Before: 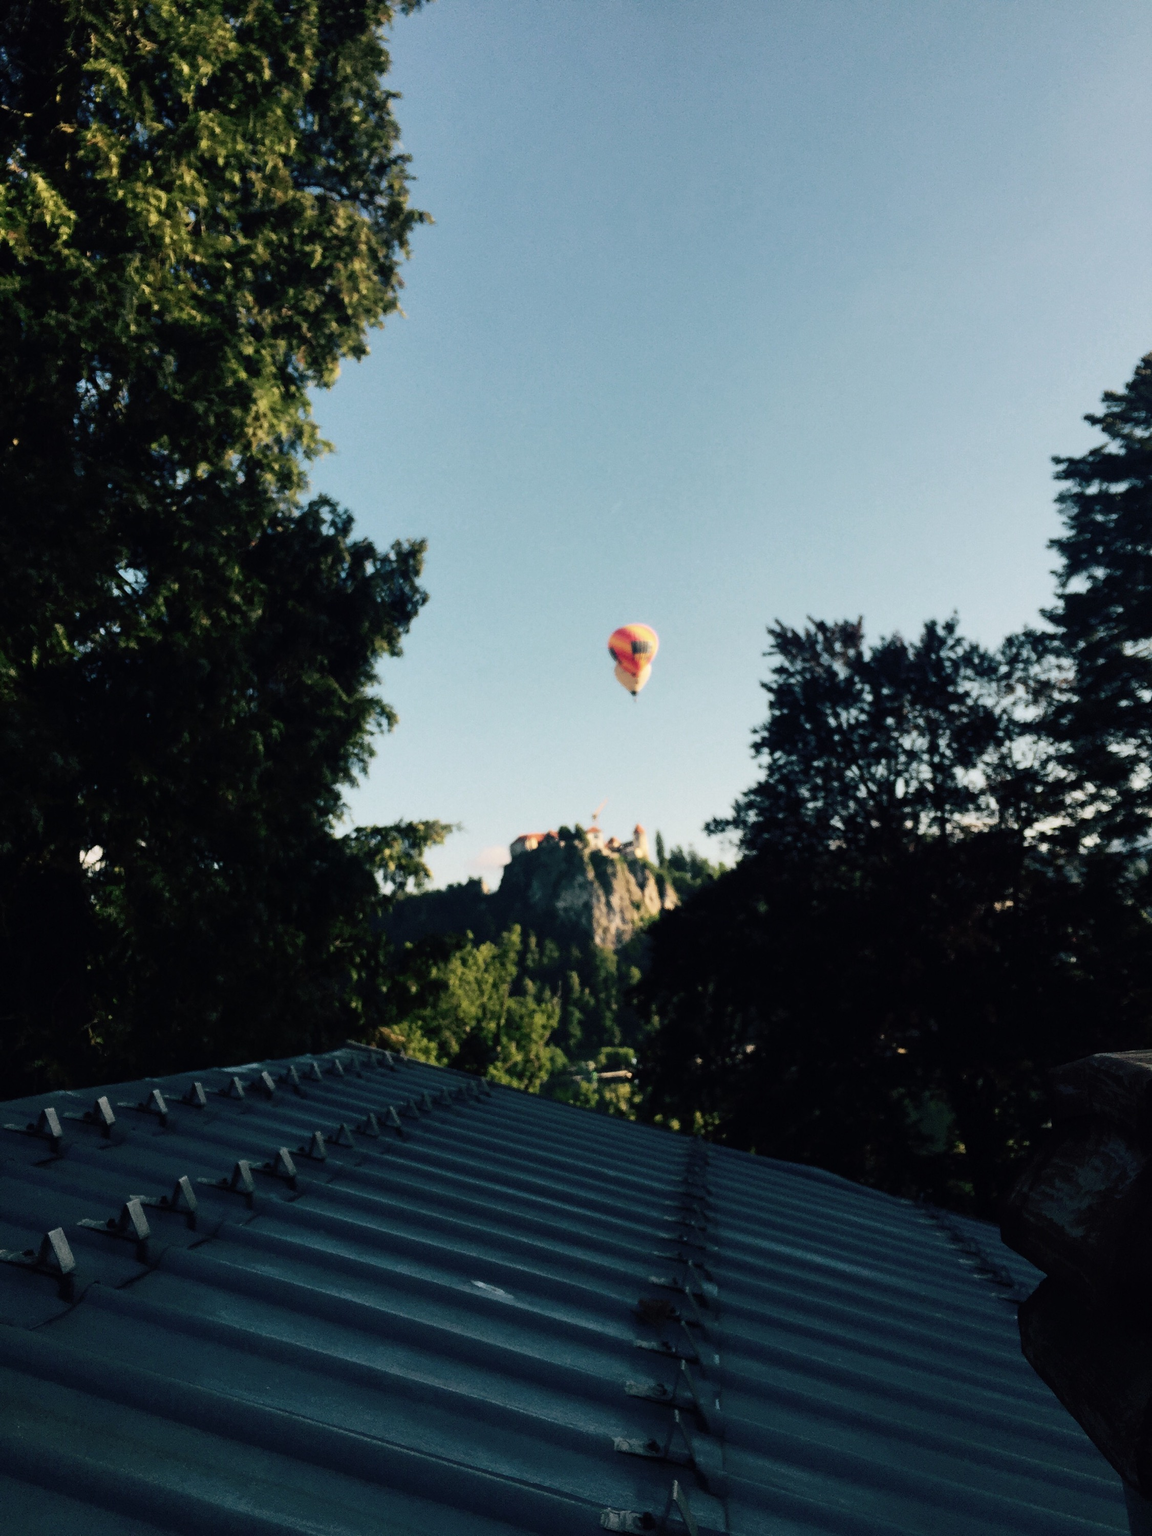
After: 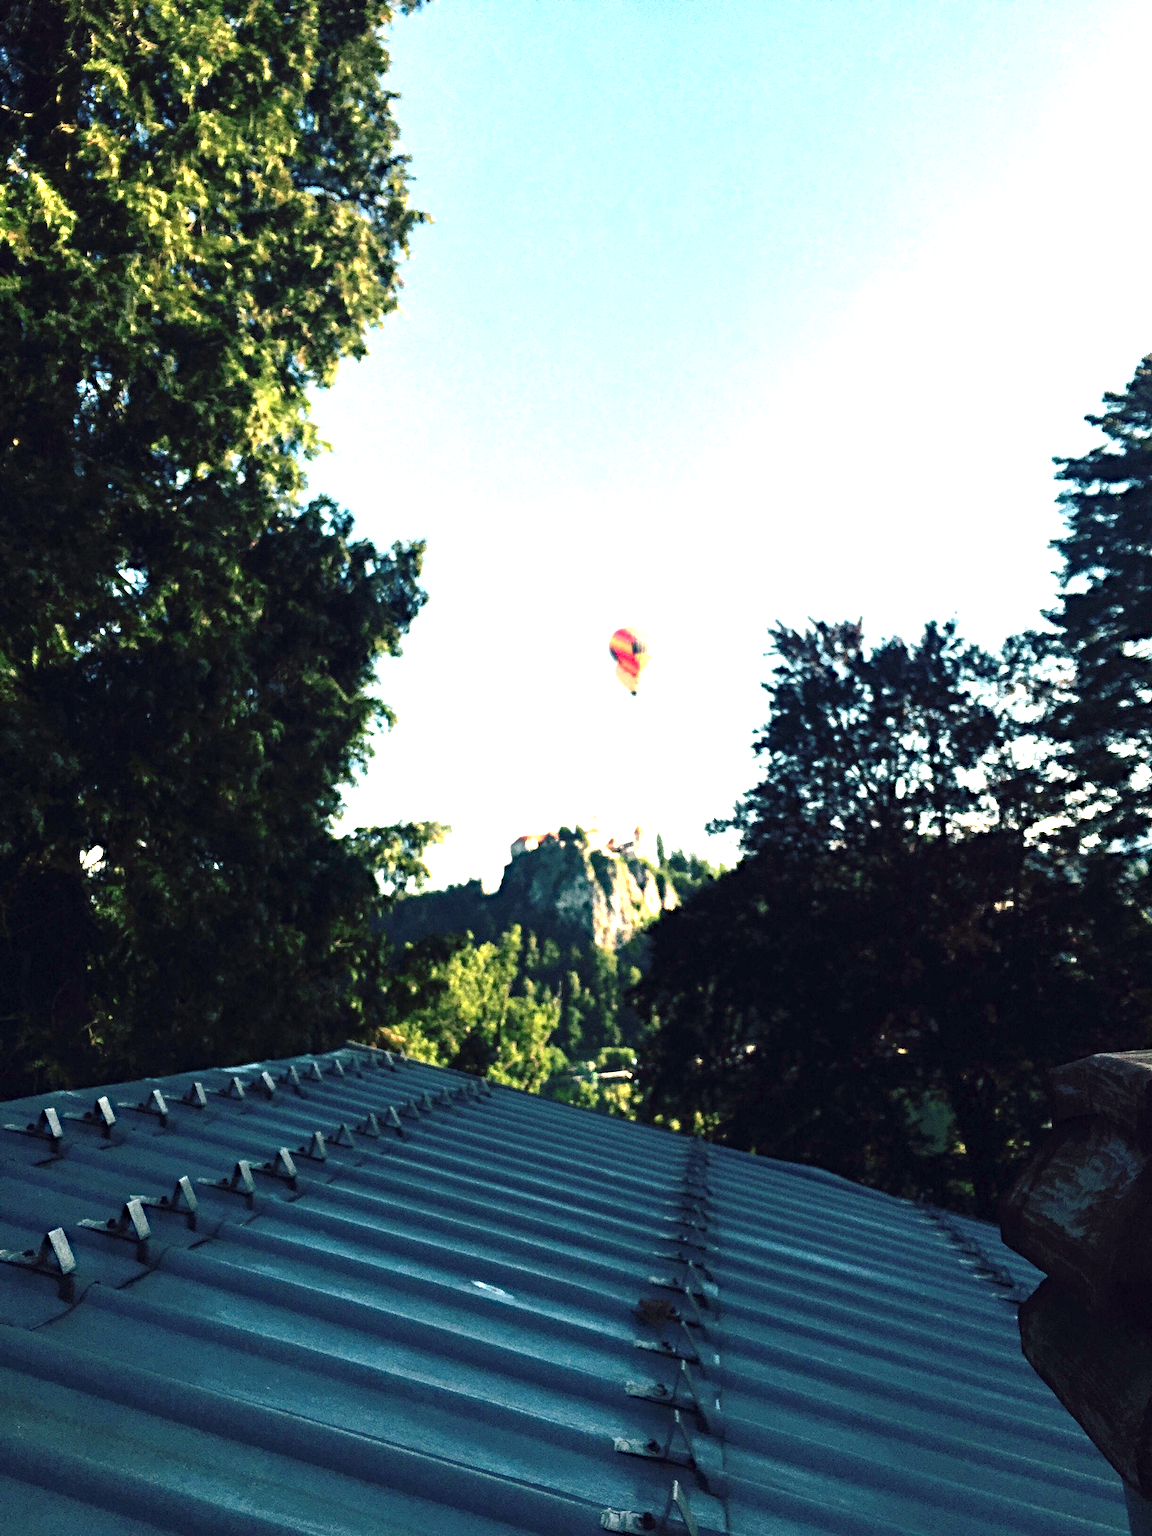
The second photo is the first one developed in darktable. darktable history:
exposure: exposure 1.993 EV, compensate exposure bias true, compensate highlight preservation false
haze removal: strength 0.291, distance 0.249, compatibility mode true, adaptive false
